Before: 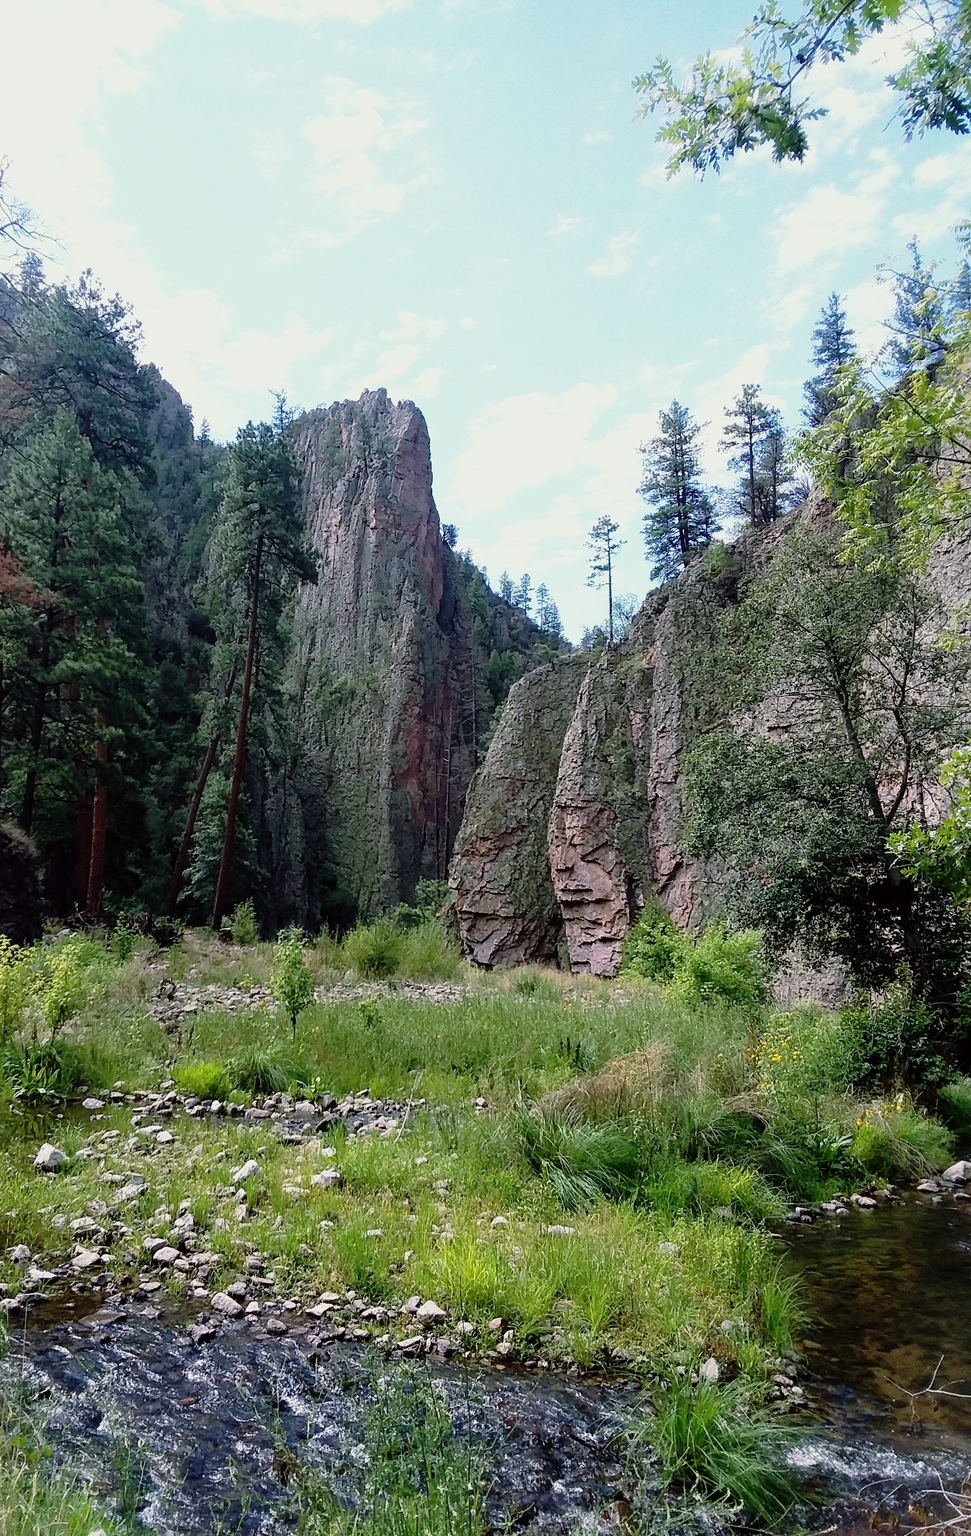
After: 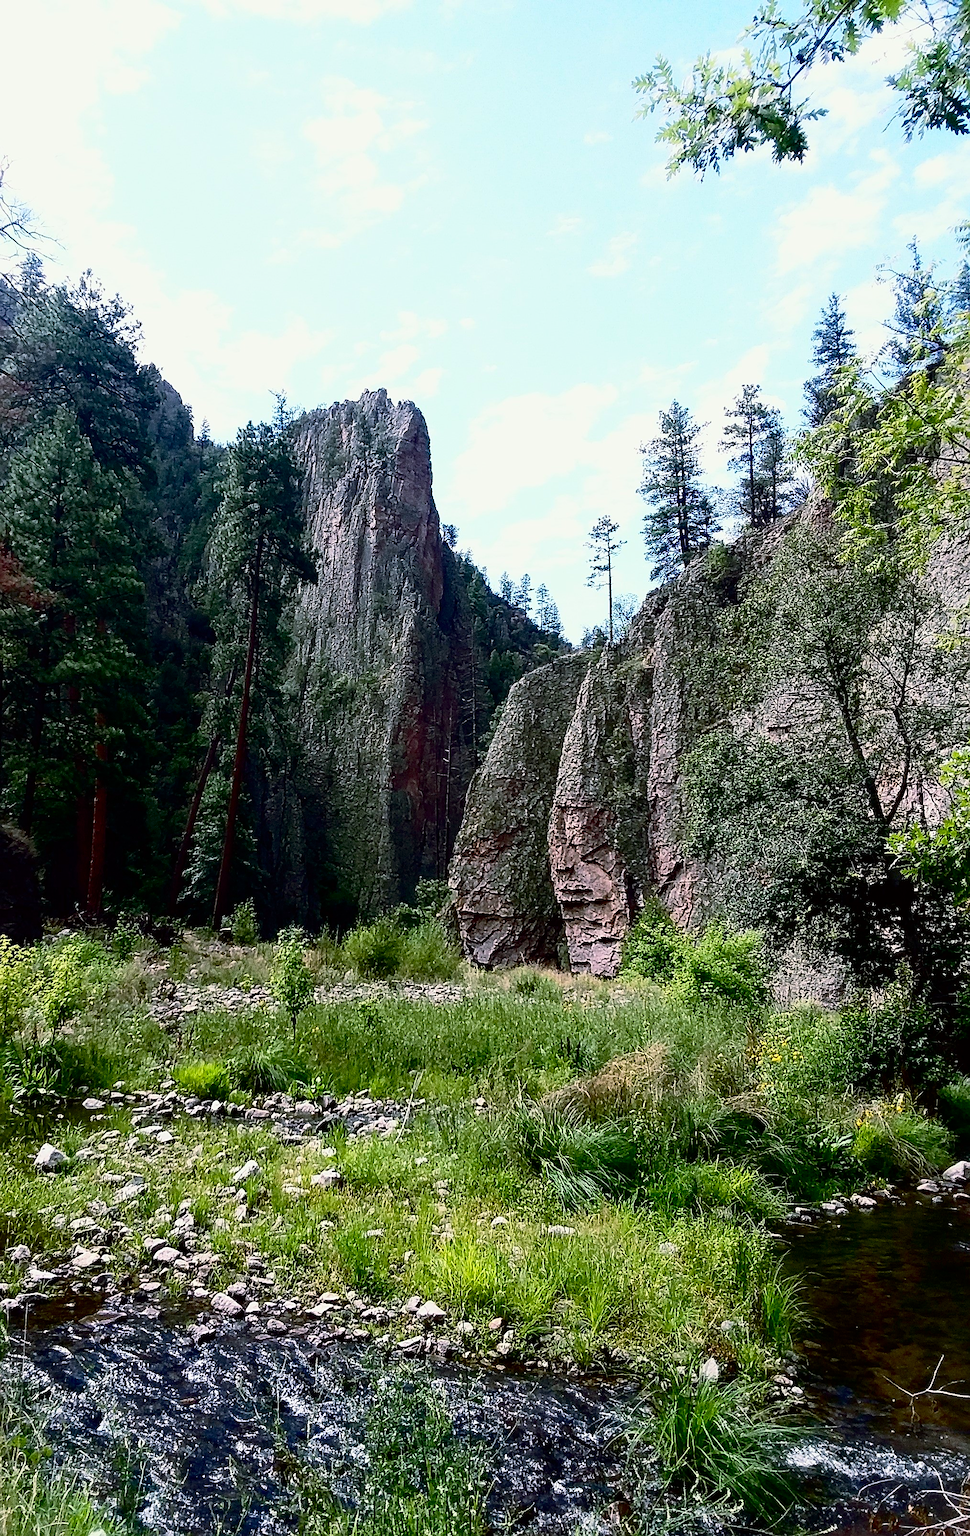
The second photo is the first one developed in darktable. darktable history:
contrast brightness saturation: contrast 0.32, brightness -0.08, saturation 0.17
sharpen: on, module defaults
